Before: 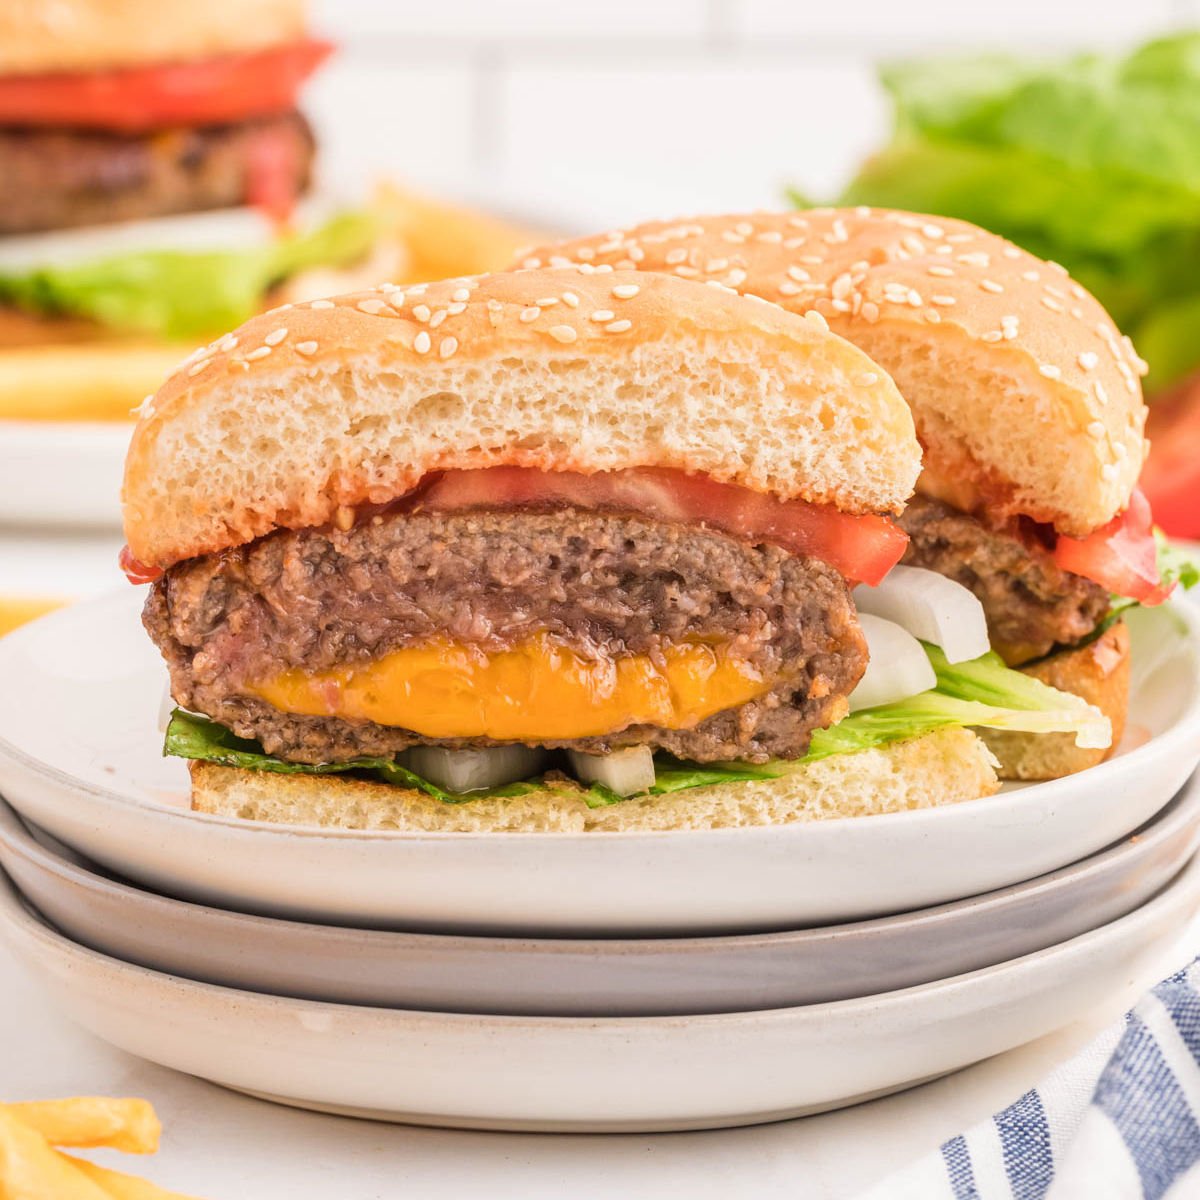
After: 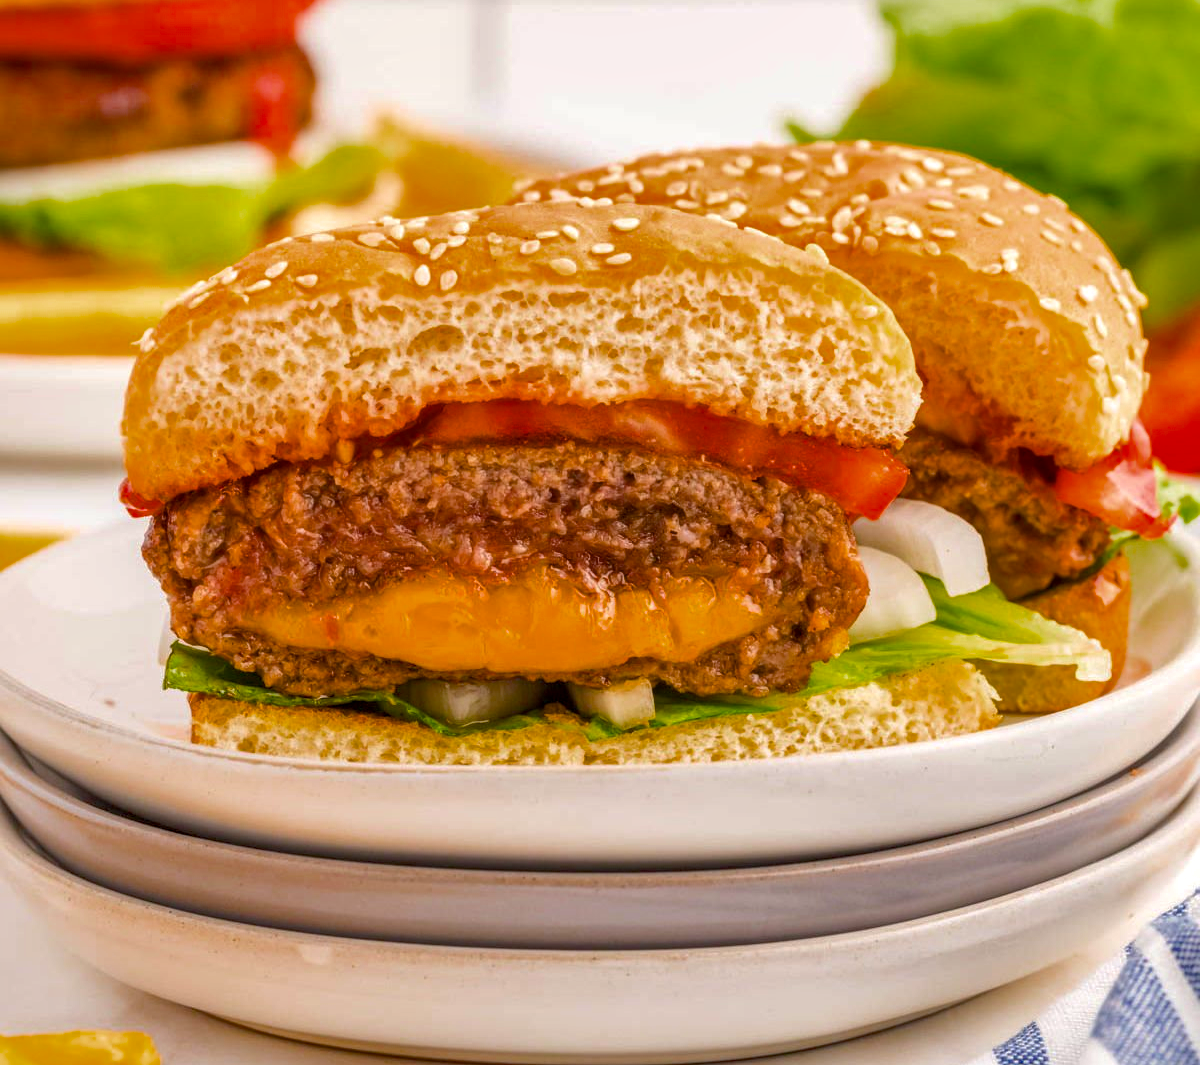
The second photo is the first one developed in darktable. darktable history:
color balance rgb: linear chroma grading › global chroma 8.997%, perceptual saturation grading › global saturation 25.162%, global vibrance 16.231%, saturation formula JzAzBz (2021)
crop and rotate: top 5.599%, bottom 5.612%
local contrast: on, module defaults
shadows and highlights: on, module defaults
